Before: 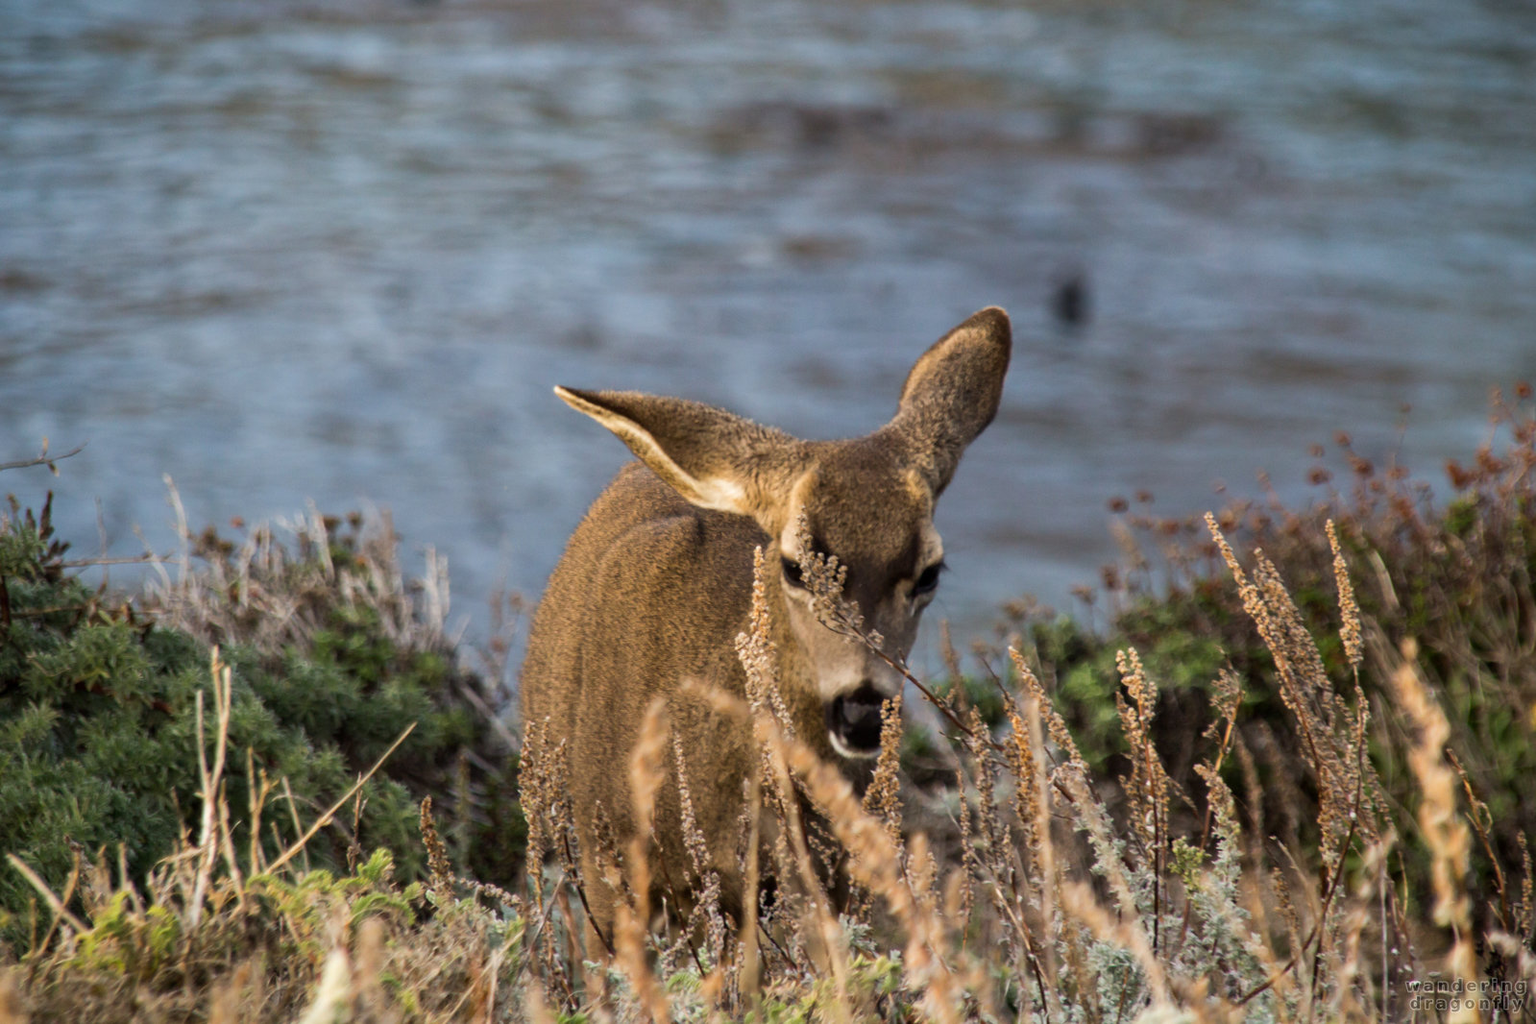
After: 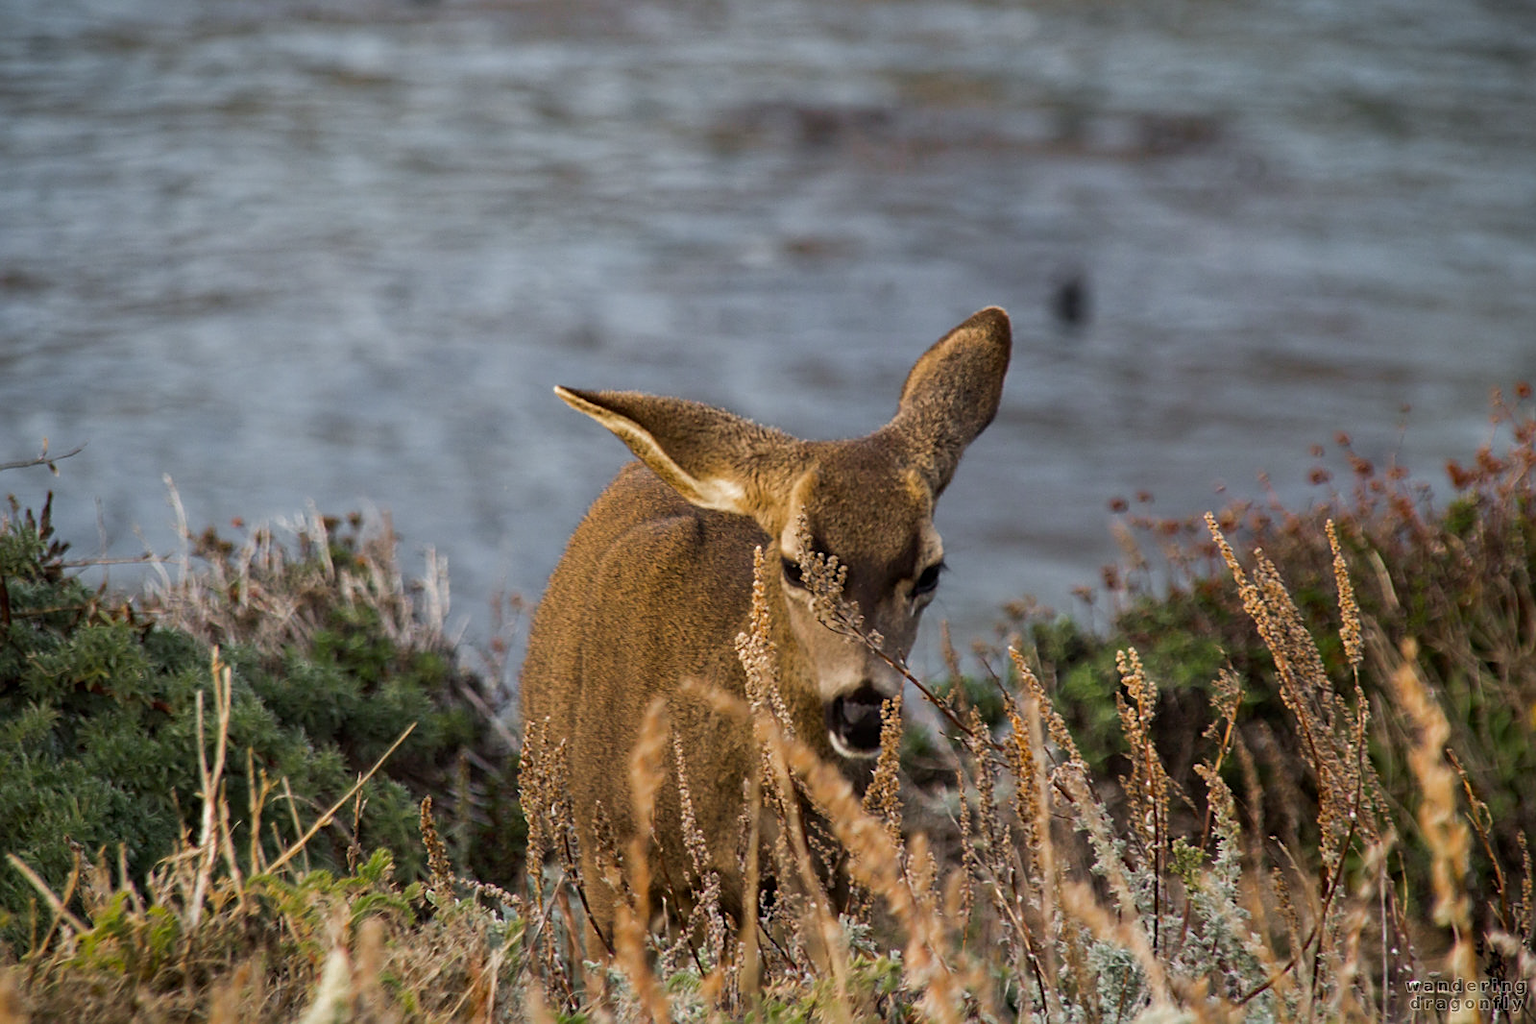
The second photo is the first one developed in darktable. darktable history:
sharpen: on, module defaults
color zones: curves: ch0 [(0, 0.48) (0.209, 0.398) (0.305, 0.332) (0.429, 0.493) (0.571, 0.5) (0.714, 0.5) (0.857, 0.5) (1, 0.48)]; ch1 [(0, 0.633) (0.143, 0.586) (0.286, 0.489) (0.429, 0.448) (0.571, 0.31) (0.714, 0.335) (0.857, 0.492) (1, 0.633)]; ch2 [(0, 0.448) (0.143, 0.498) (0.286, 0.5) (0.429, 0.5) (0.571, 0.5) (0.714, 0.5) (0.857, 0.5) (1, 0.448)]
